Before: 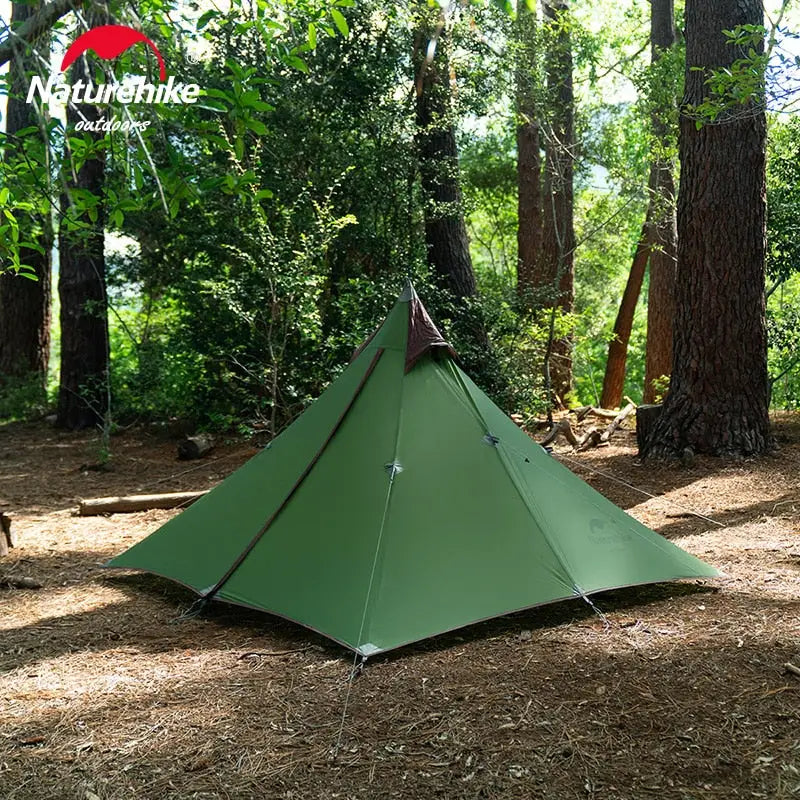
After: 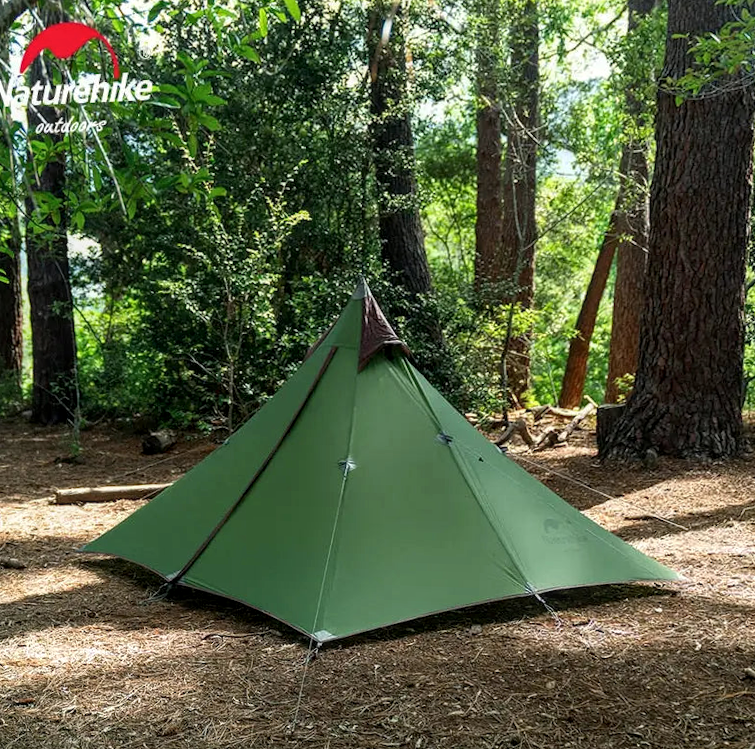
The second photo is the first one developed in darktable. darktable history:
rotate and perspective: rotation 0.062°, lens shift (vertical) 0.115, lens shift (horizontal) -0.133, crop left 0.047, crop right 0.94, crop top 0.061, crop bottom 0.94
local contrast: on, module defaults
